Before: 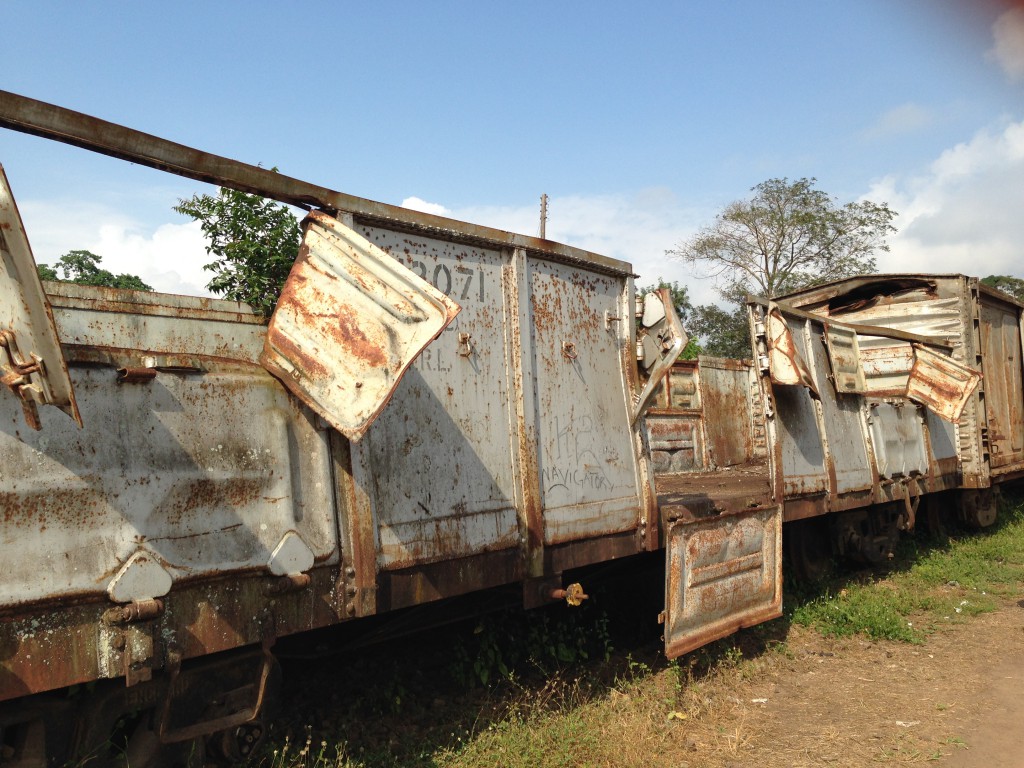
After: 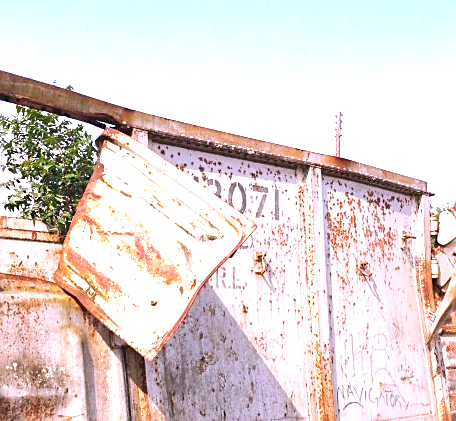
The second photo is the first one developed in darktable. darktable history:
exposure: black level correction 0, exposure 1.439 EV, compensate exposure bias true, compensate highlight preservation false
tone equalizer: on, module defaults
sharpen: on, module defaults
color correction: highlights a* 16.16, highlights b* -20.87
crop: left 20.096%, top 10.798%, right 35.277%, bottom 34.34%
color balance rgb: shadows lift › chroma 1.444%, shadows lift › hue 258.56°, perceptual saturation grading › global saturation 29.484%
